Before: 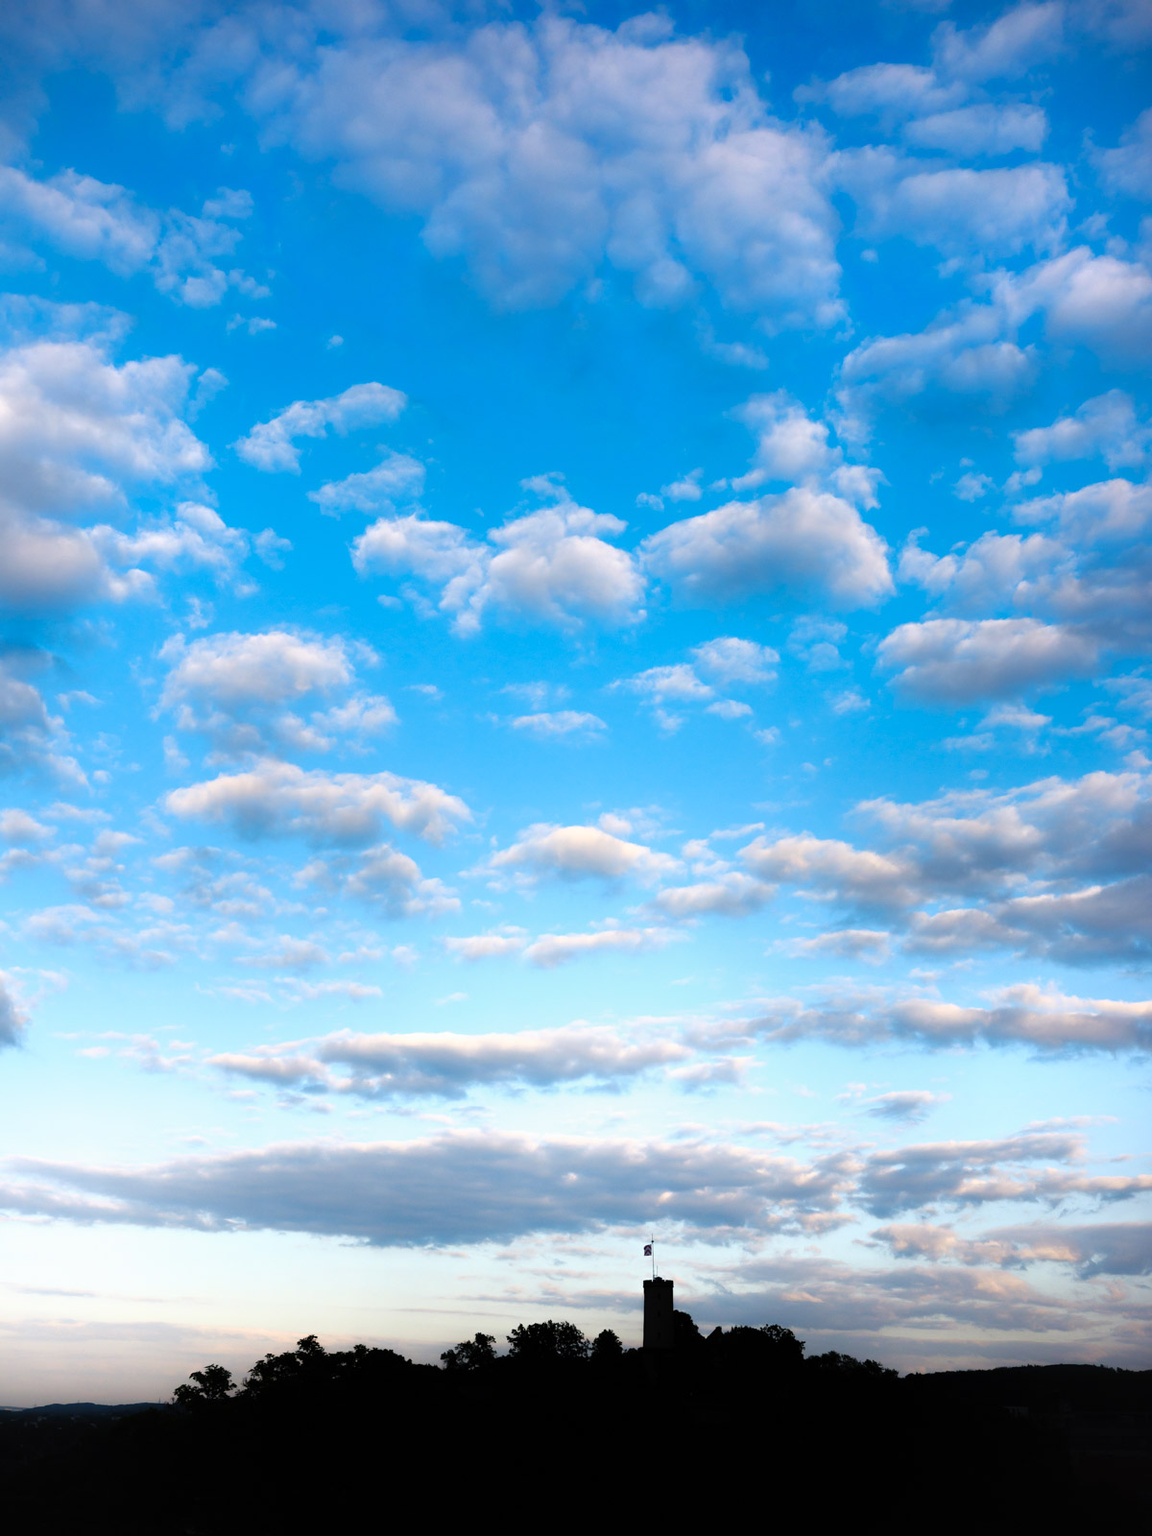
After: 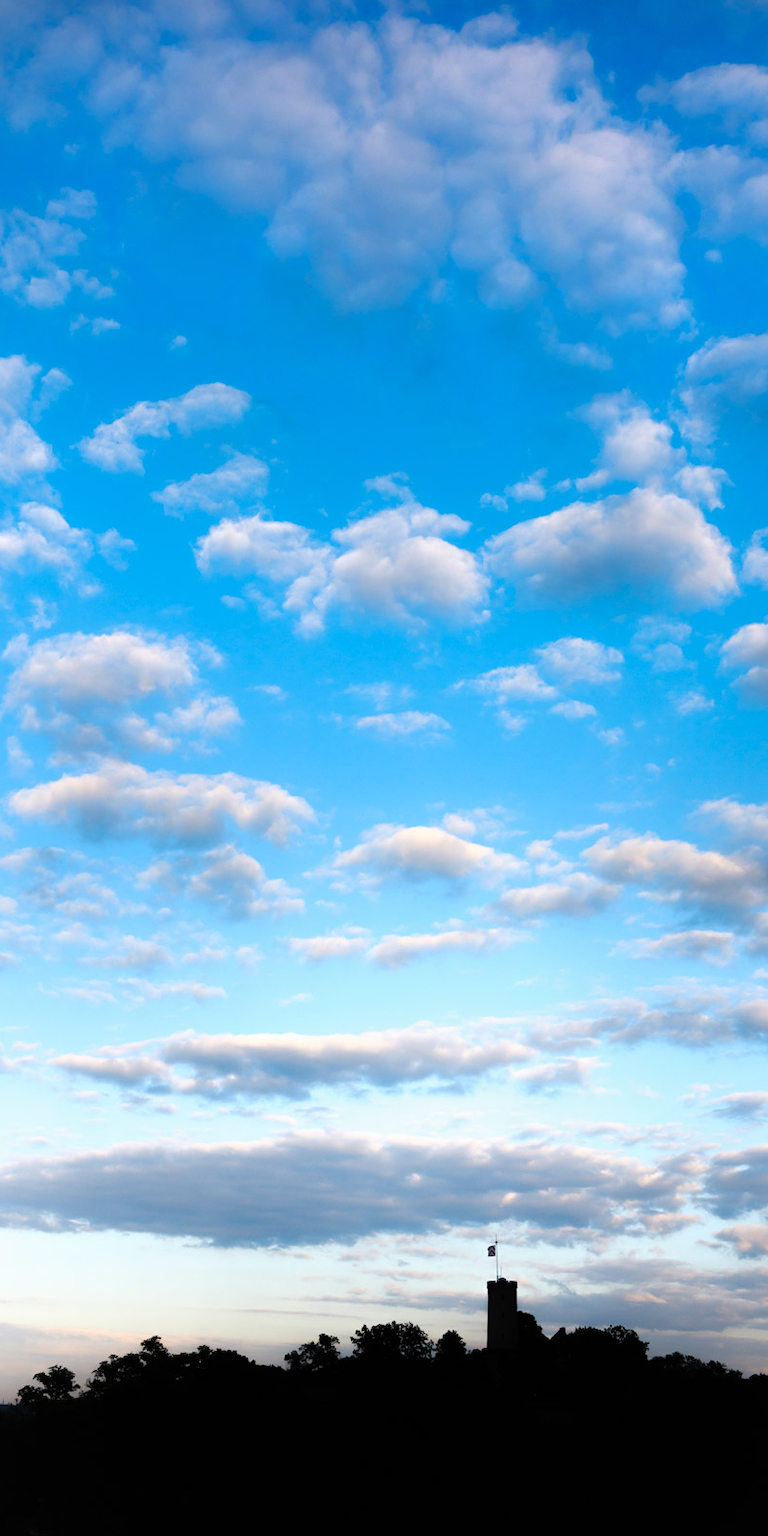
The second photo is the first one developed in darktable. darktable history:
crop and rotate: left 13.604%, right 19.649%
